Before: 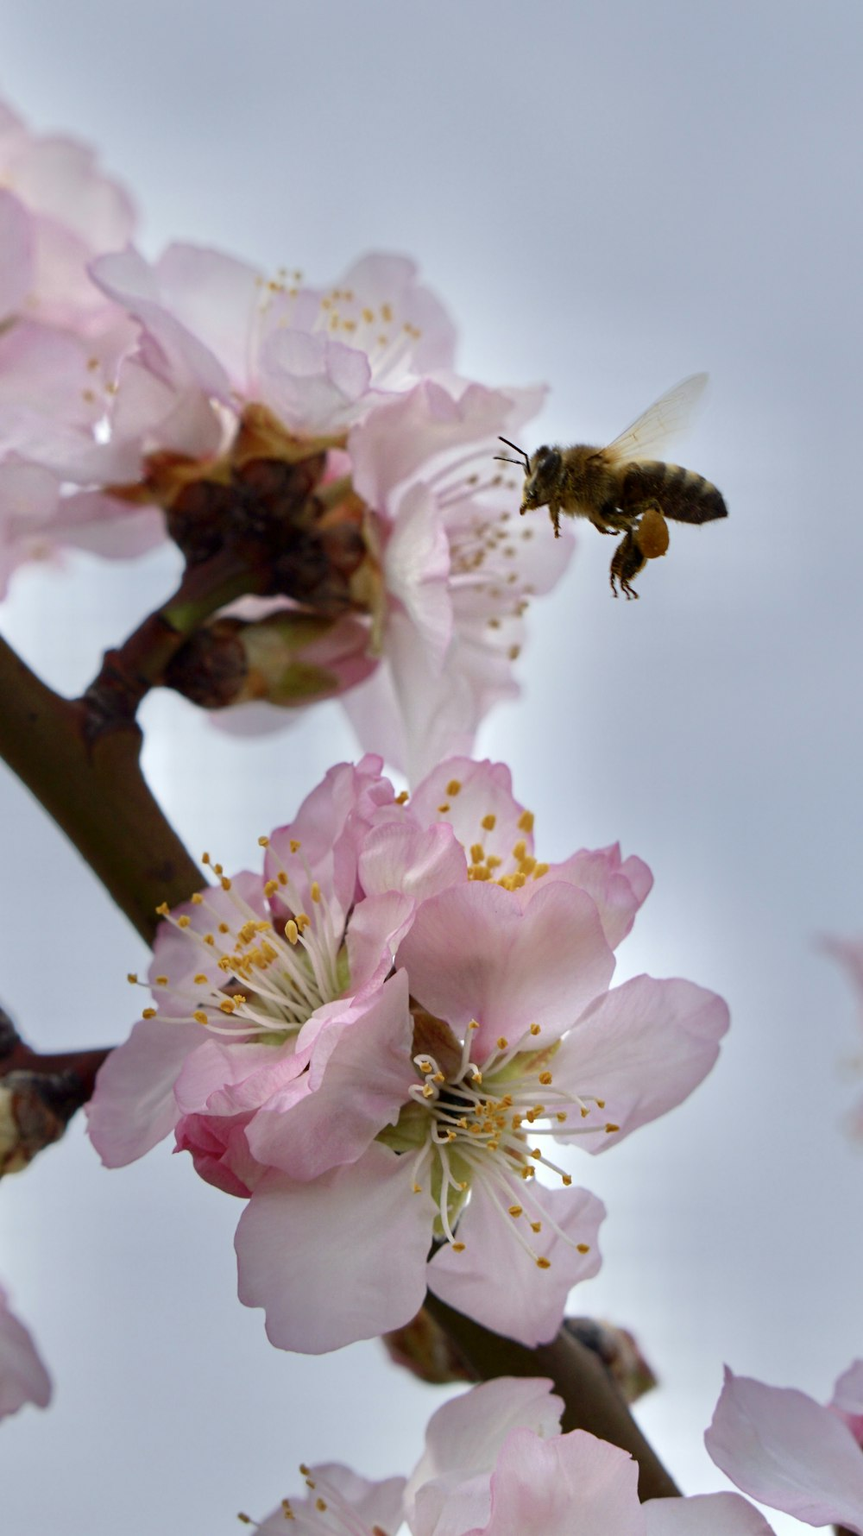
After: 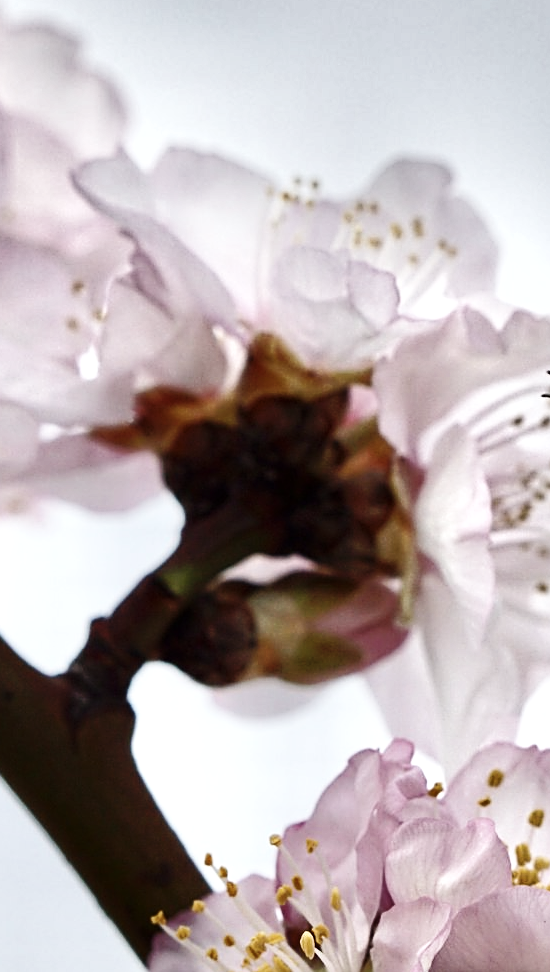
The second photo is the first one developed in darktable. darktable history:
exposure: exposure 0.267 EV, compensate exposure bias true, compensate highlight preservation false
base curve: curves: ch0 [(0, 0) (0.032, 0.025) (0.121, 0.166) (0.206, 0.329) (0.605, 0.79) (1, 1)], preserve colors none
crop and rotate: left 3.019%, top 7.601%, right 41.892%, bottom 37.747%
shadows and highlights: radius 170.26, shadows 26.59, white point adjustment 3.24, highlights -68.79, shadows color adjustment 99.17%, highlights color adjustment 0.578%, soften with gaussian
contrast brightness saturation: contrast 0.103, saturation -0.361
sharpen: on, module defaults
